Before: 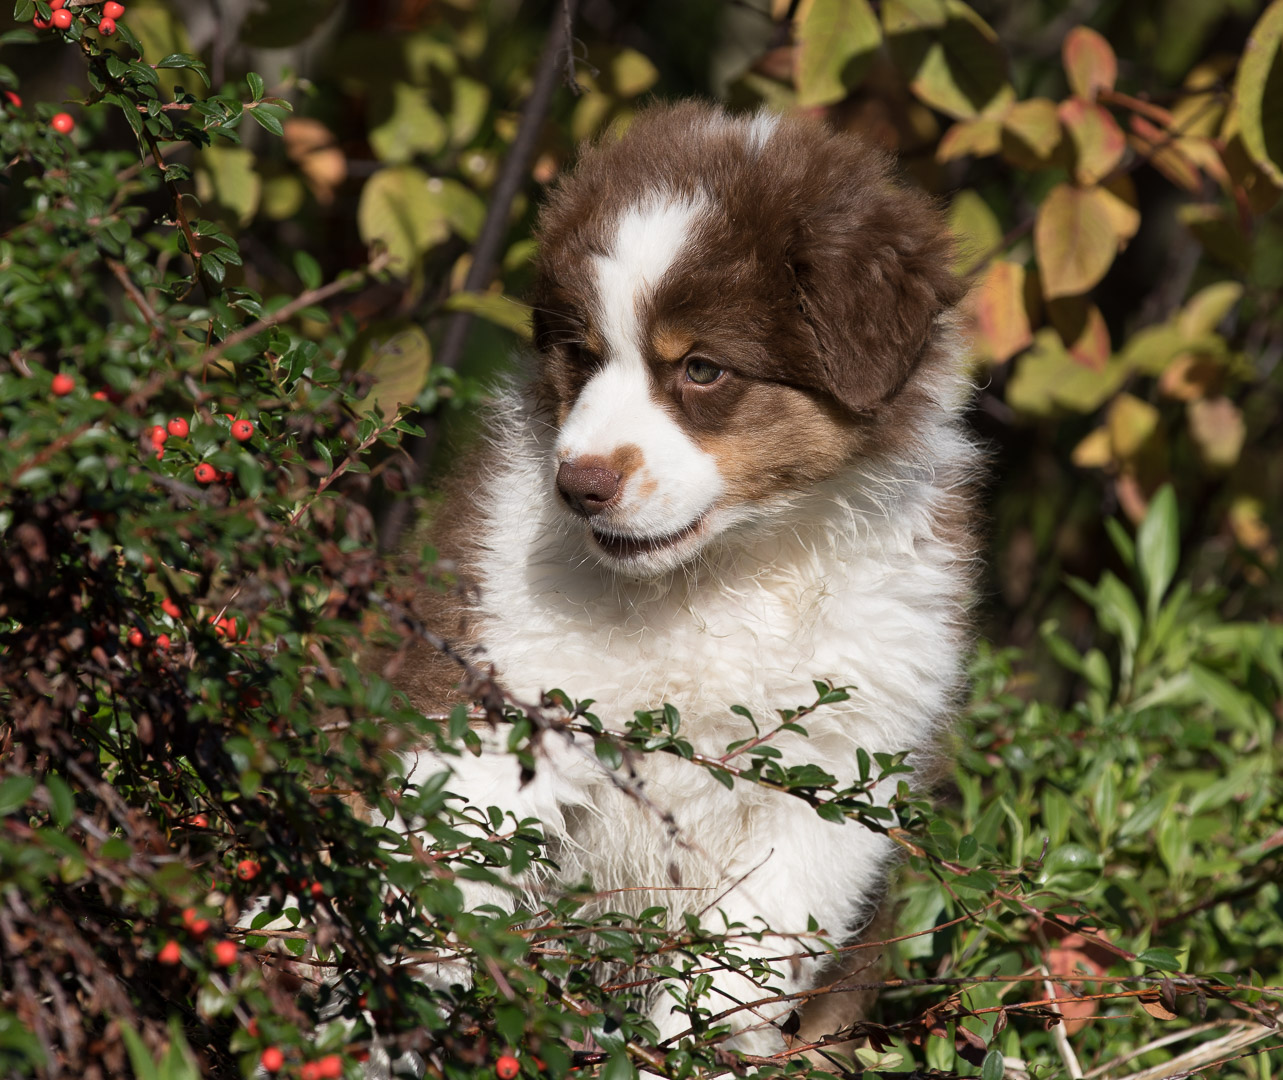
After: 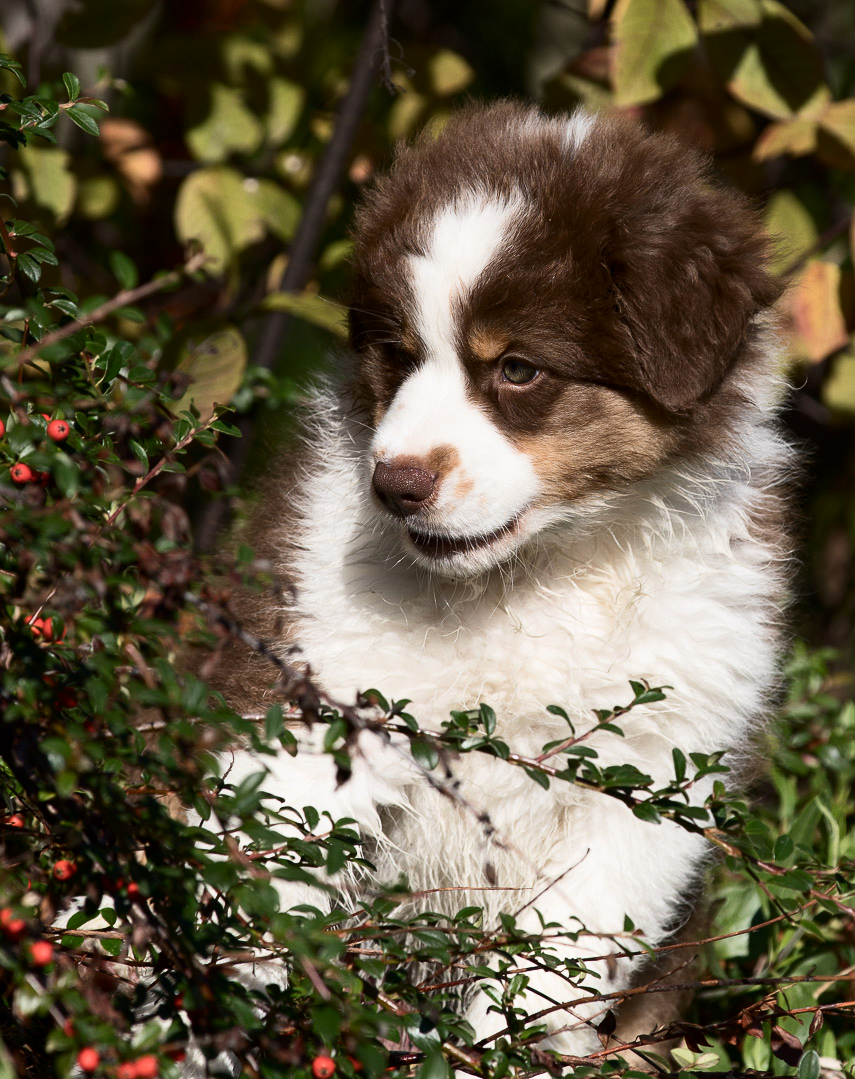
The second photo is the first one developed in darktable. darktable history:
contrast brightness saturation: contrast 0.22
crop and rotate: left 14.385%, right 18.948%
